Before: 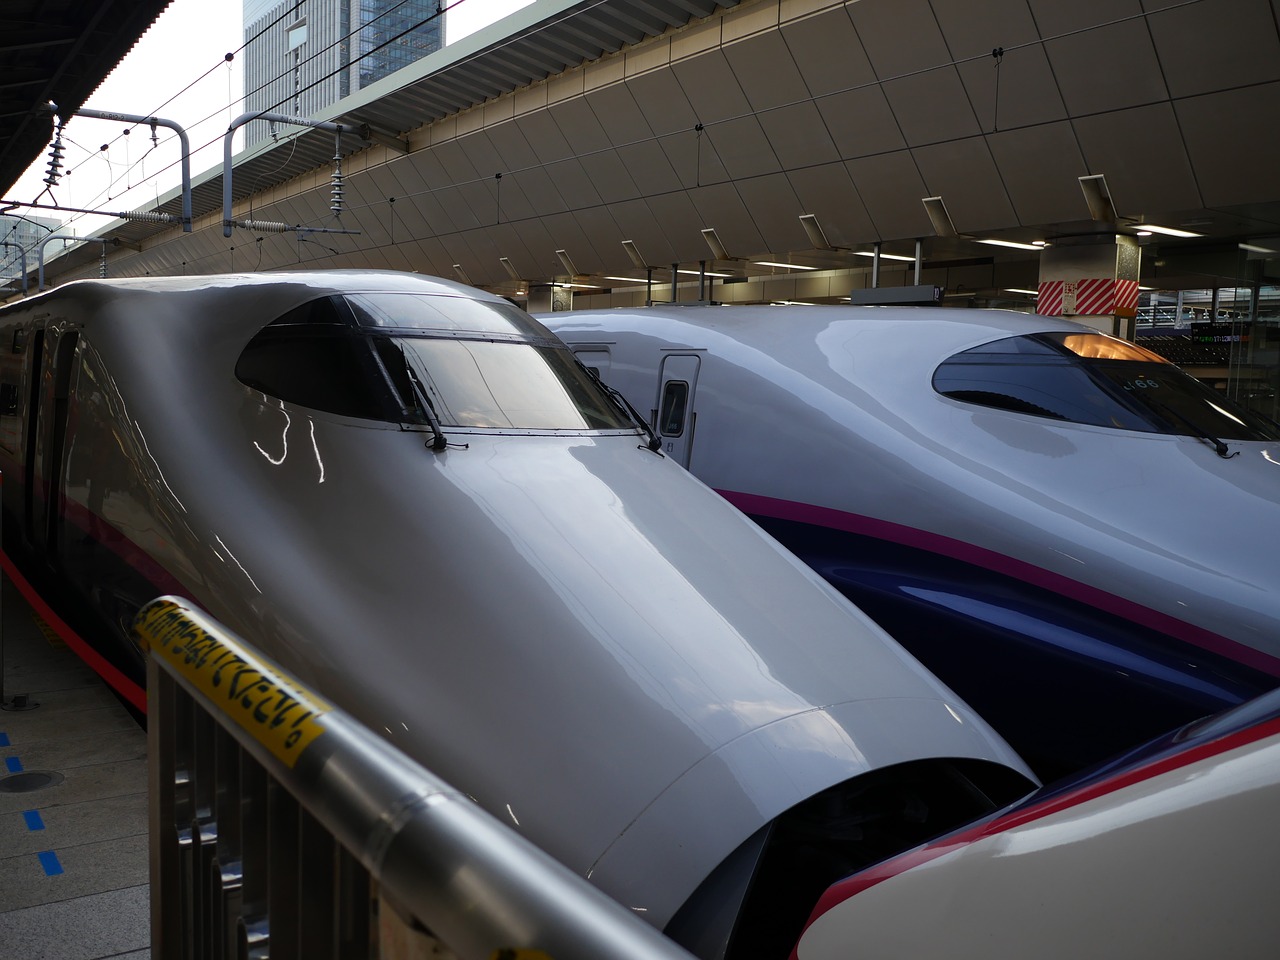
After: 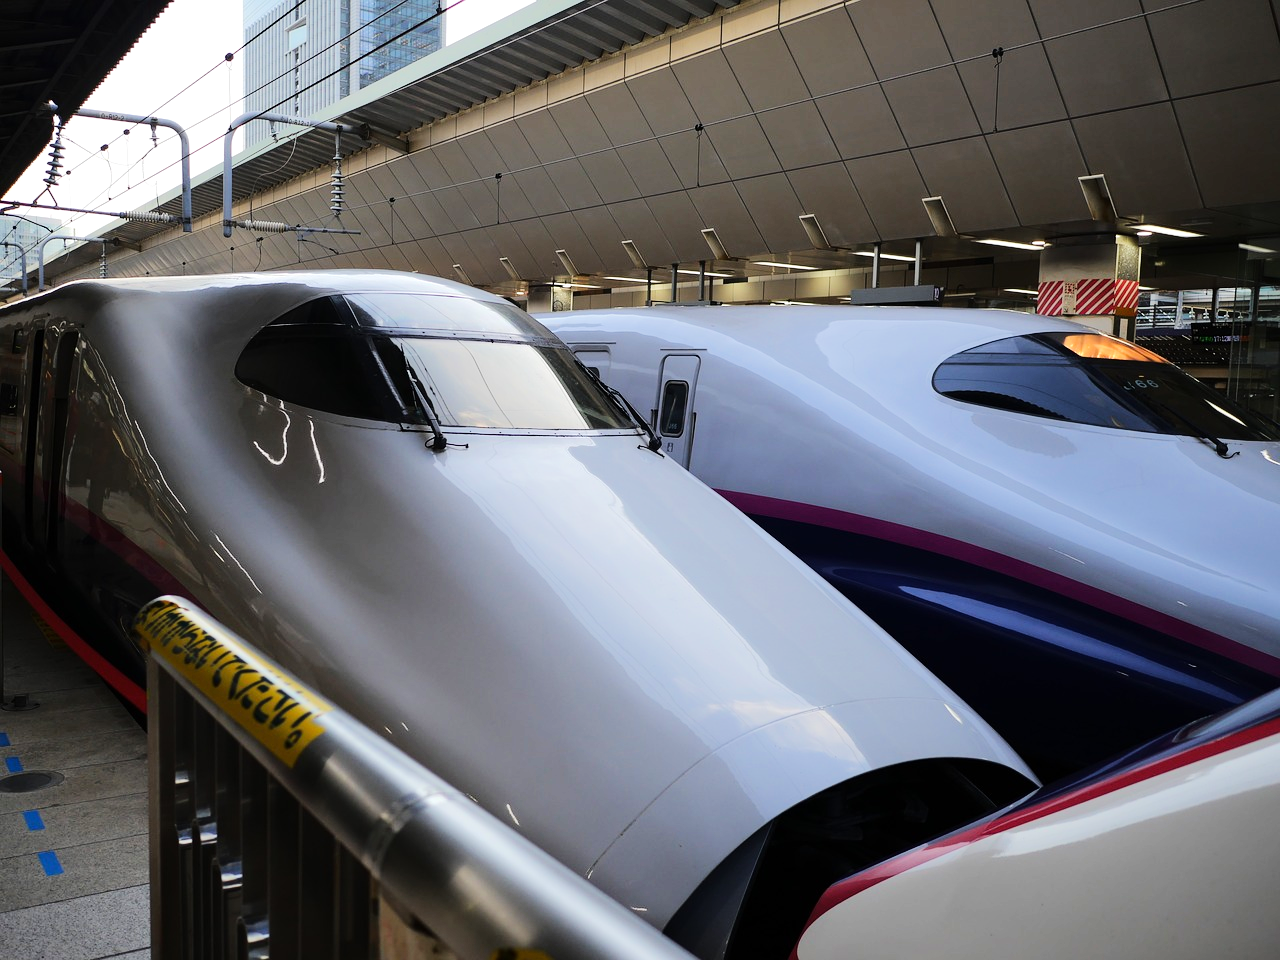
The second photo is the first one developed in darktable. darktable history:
tone equalizer: -7 EV 0.154 EV, -6 EV 0.604 EV, -5 EV 1.14 EV, -4 EV 1.32 EV, -3 EV 1.15 EV, -2 EV 0.6 EV, -1 EV 0.161 EV, edges refinement/feathering 500, mask exposure compensation -1.57 EV, preserve details no
